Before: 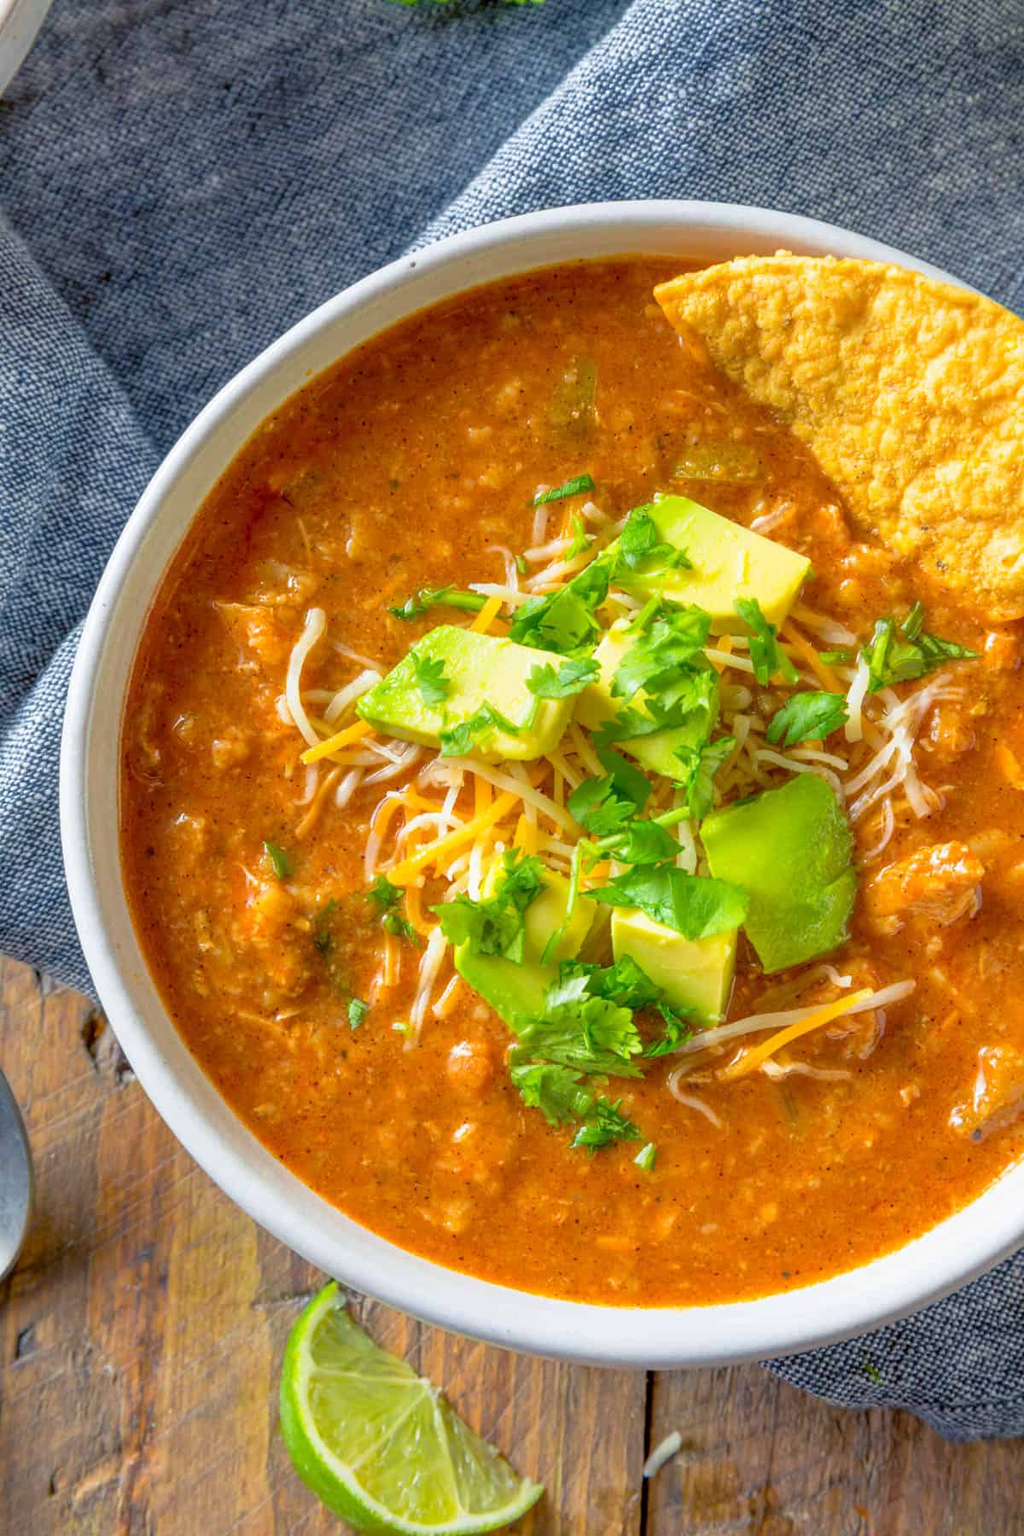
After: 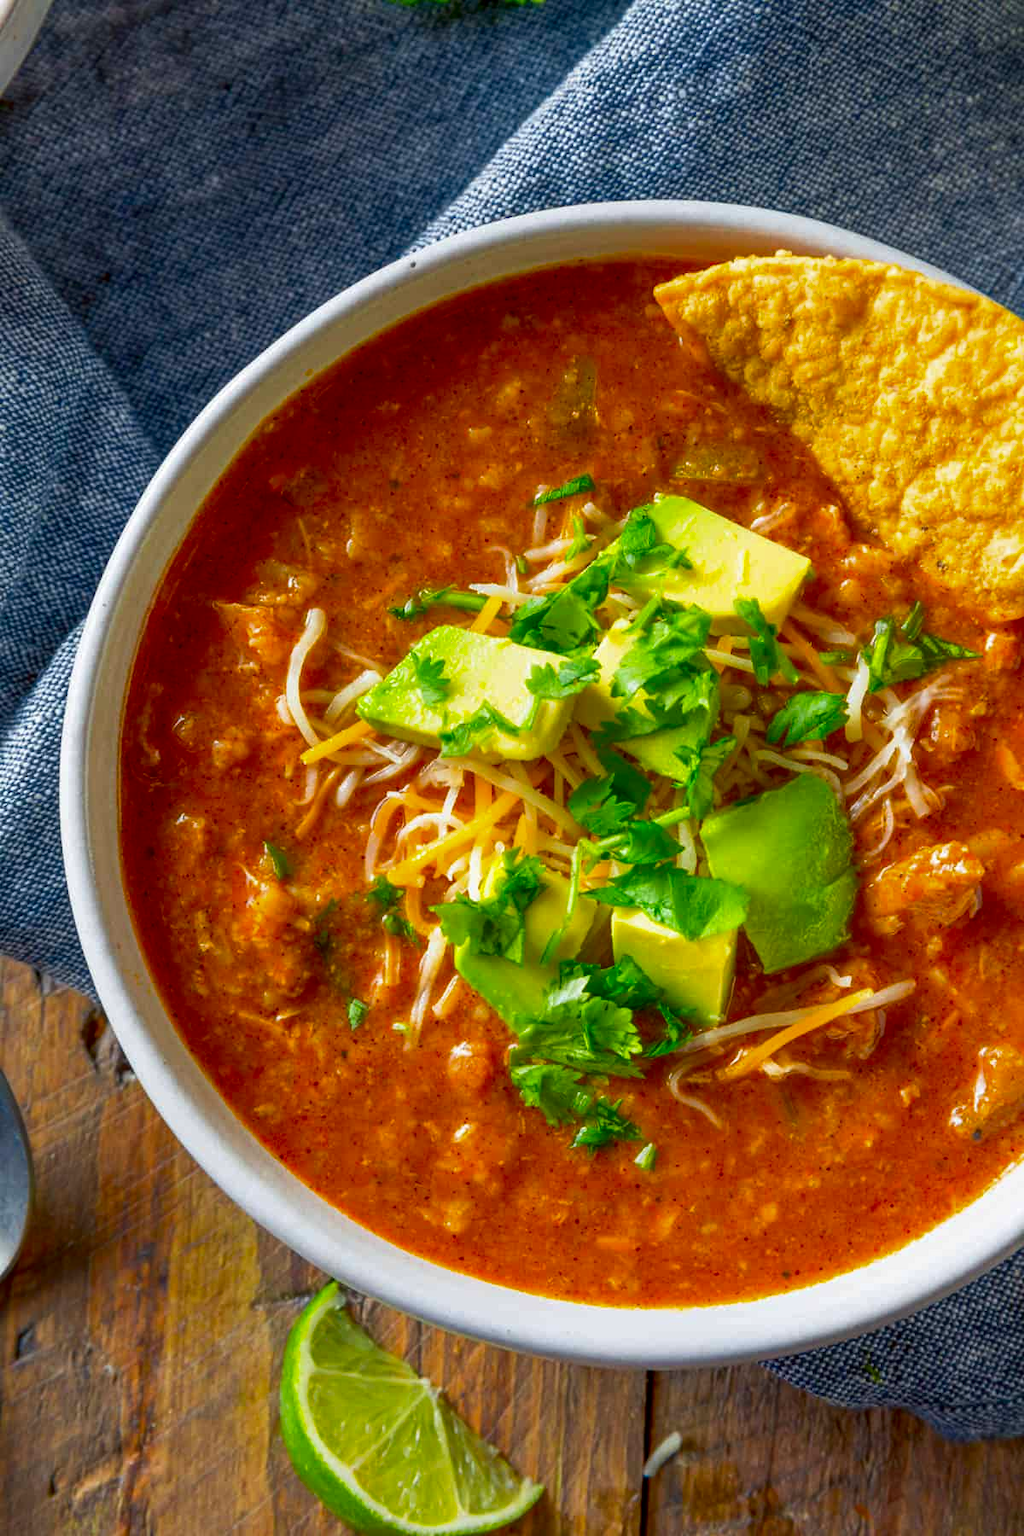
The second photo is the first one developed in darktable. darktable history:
contrast brightness saturation: brightness -0.252, saturation 0.198
